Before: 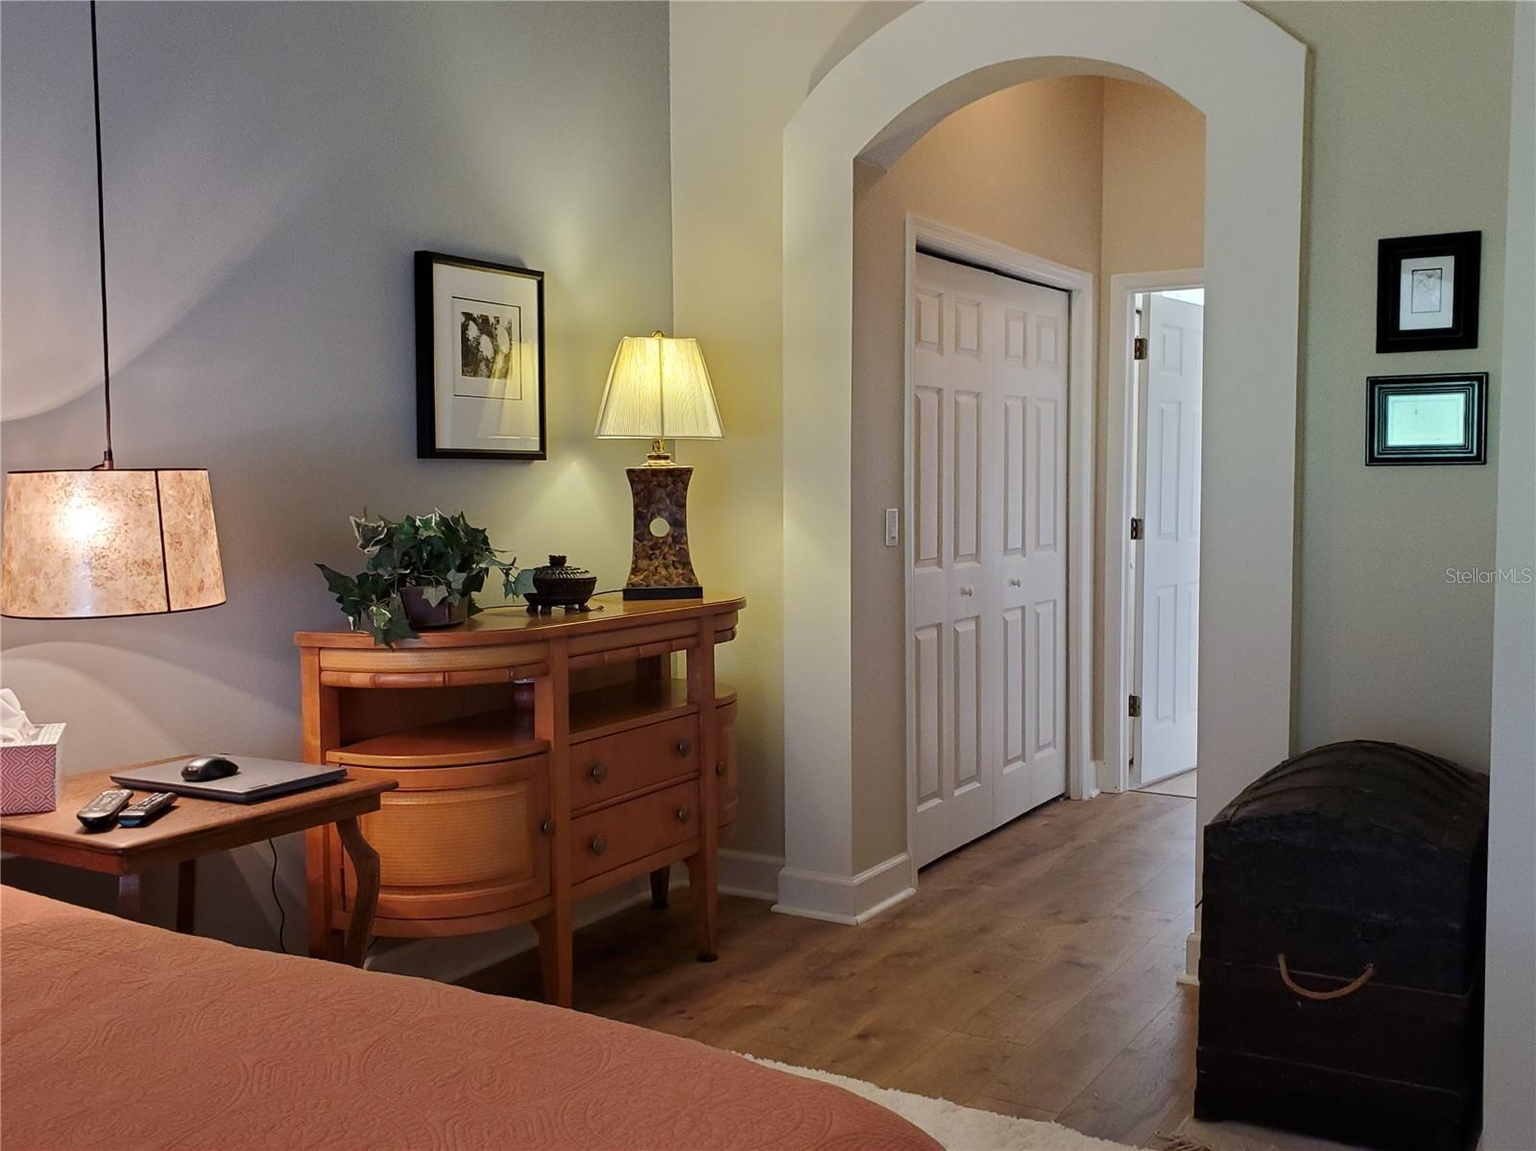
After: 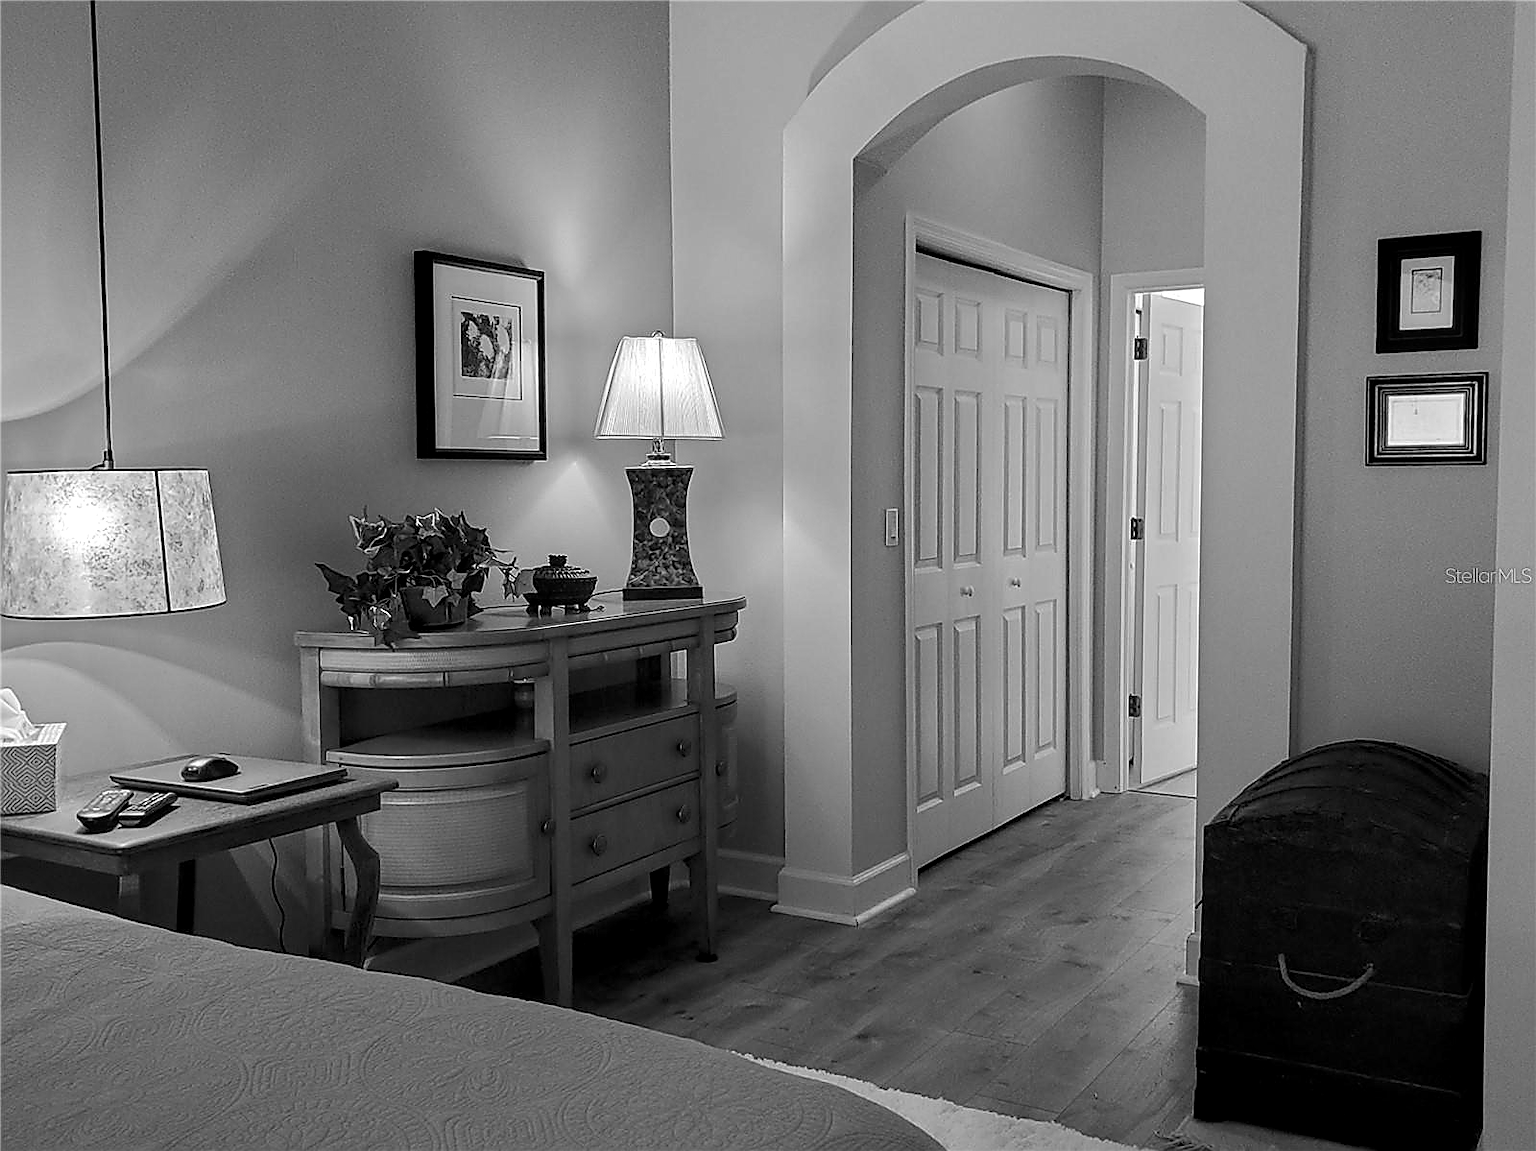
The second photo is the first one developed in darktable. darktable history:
monochrome: on, module defaults
sharpen: radius 1.4, amount 1.25, threshold 0.7
white balance: red 1.004, blue 1.096
local contrast: on, module defaults
